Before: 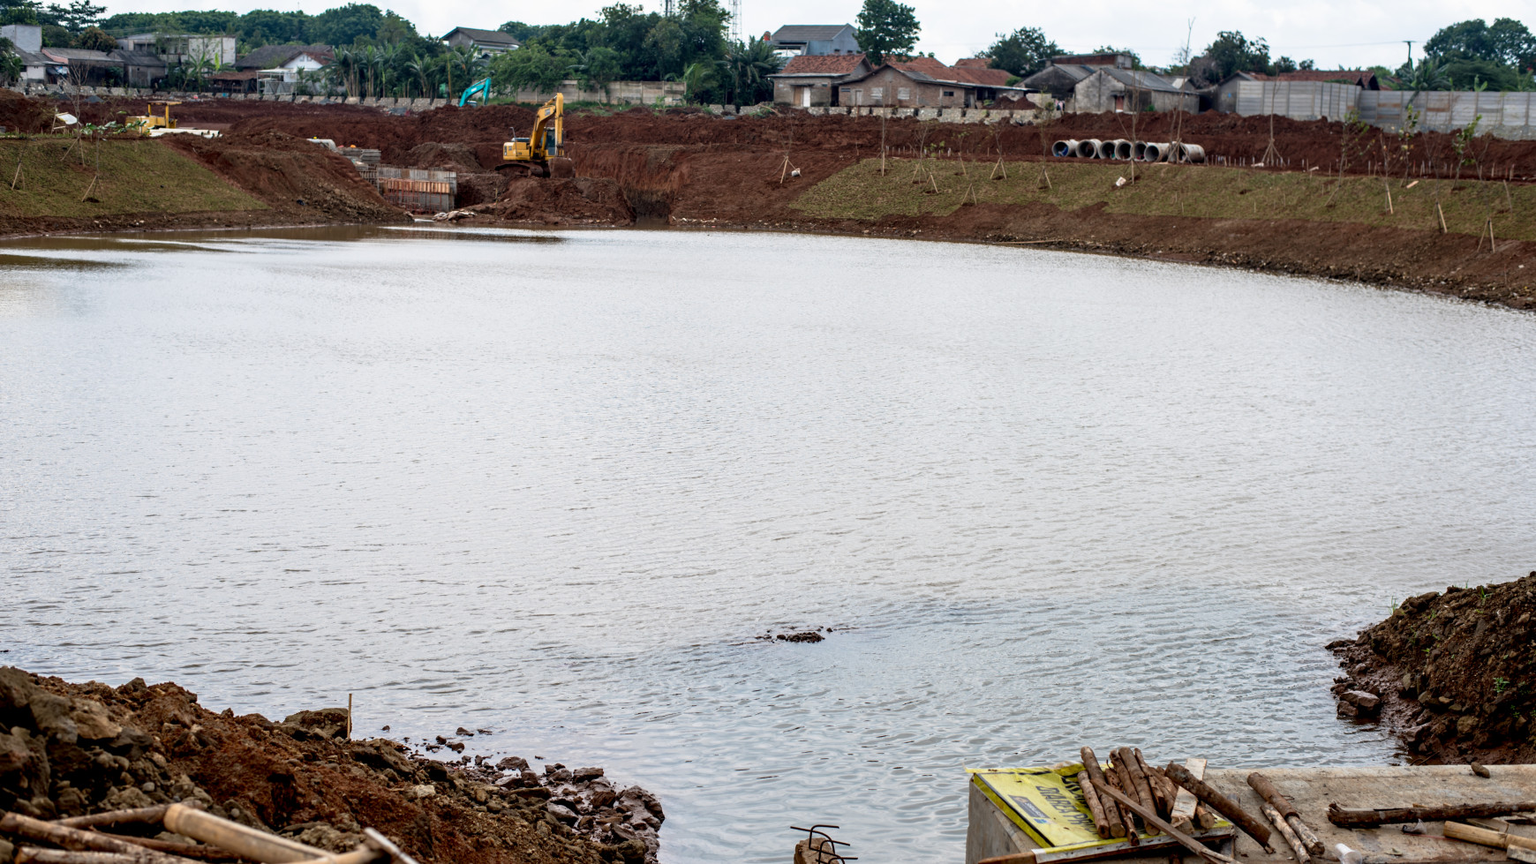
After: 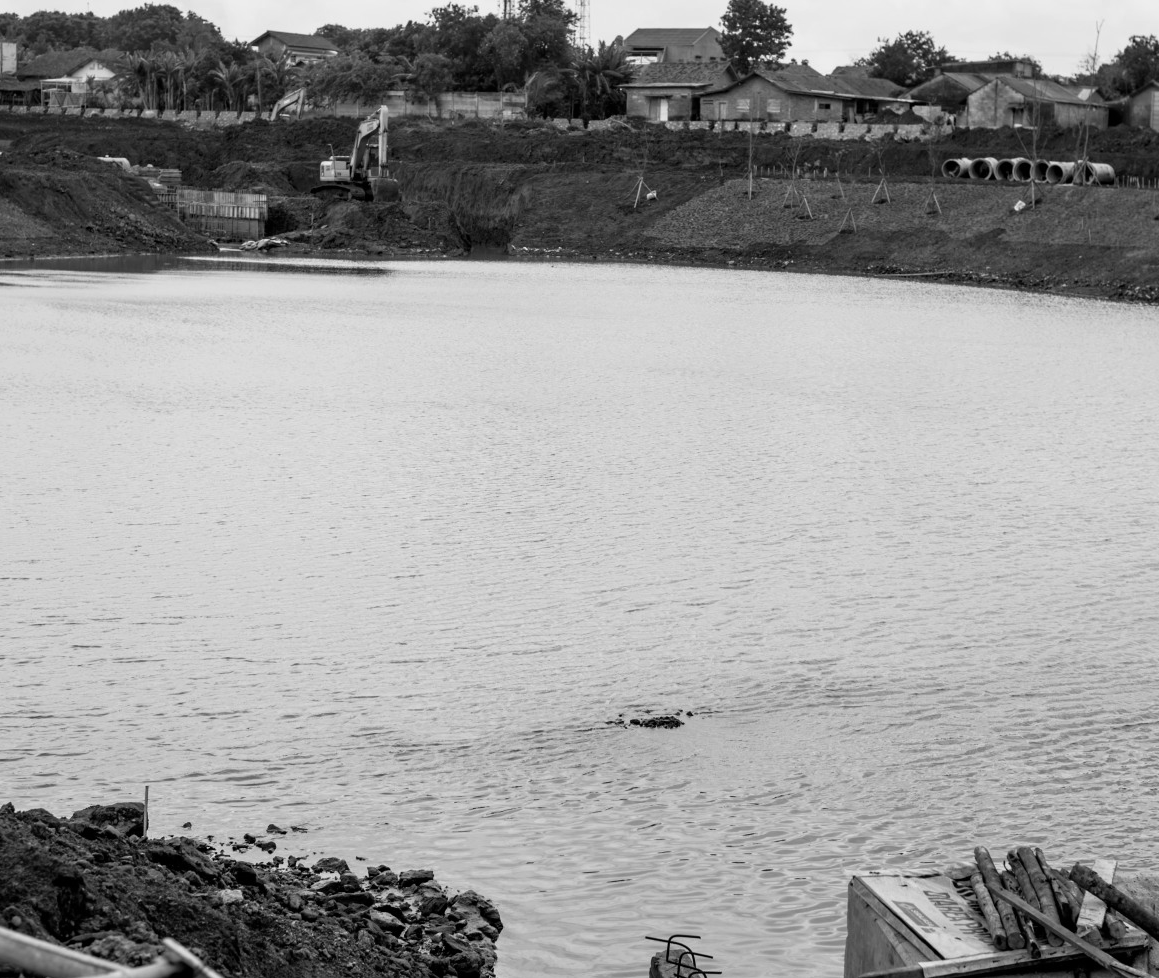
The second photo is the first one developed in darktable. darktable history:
crop and rotate: left 14.436%, right 18.898%
monochrome: a 73.58, b 64.21
